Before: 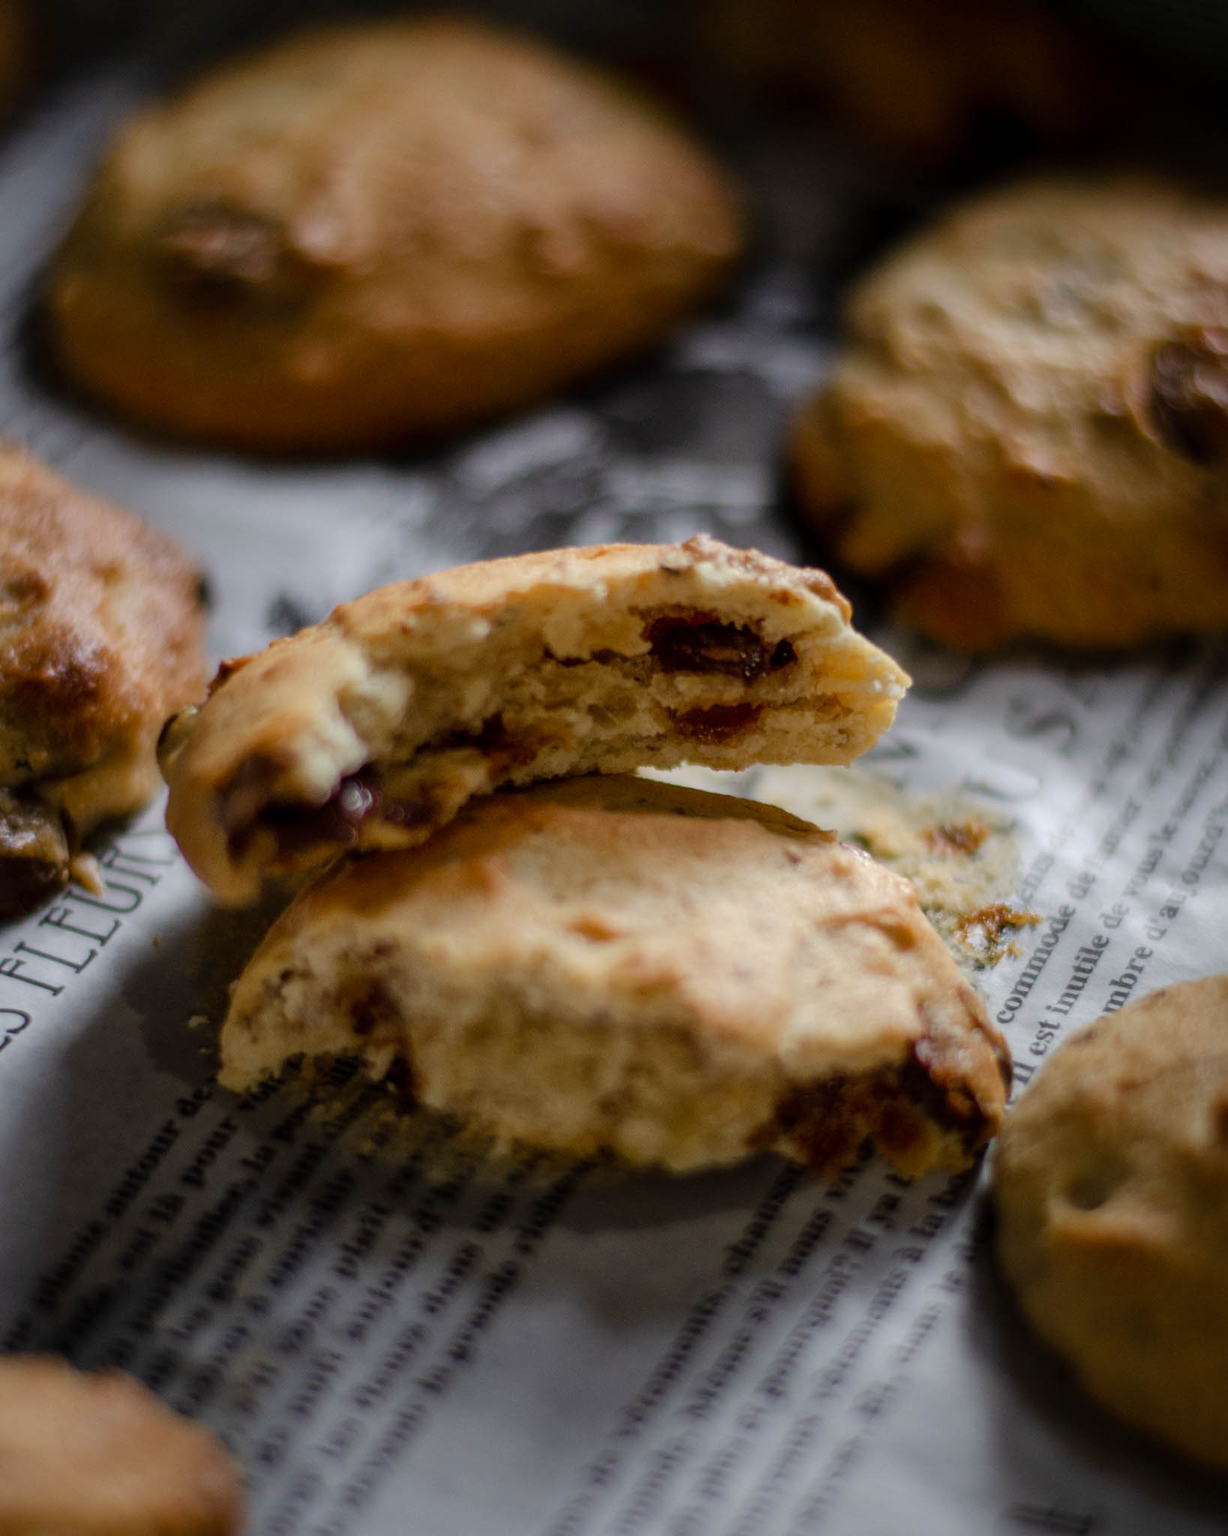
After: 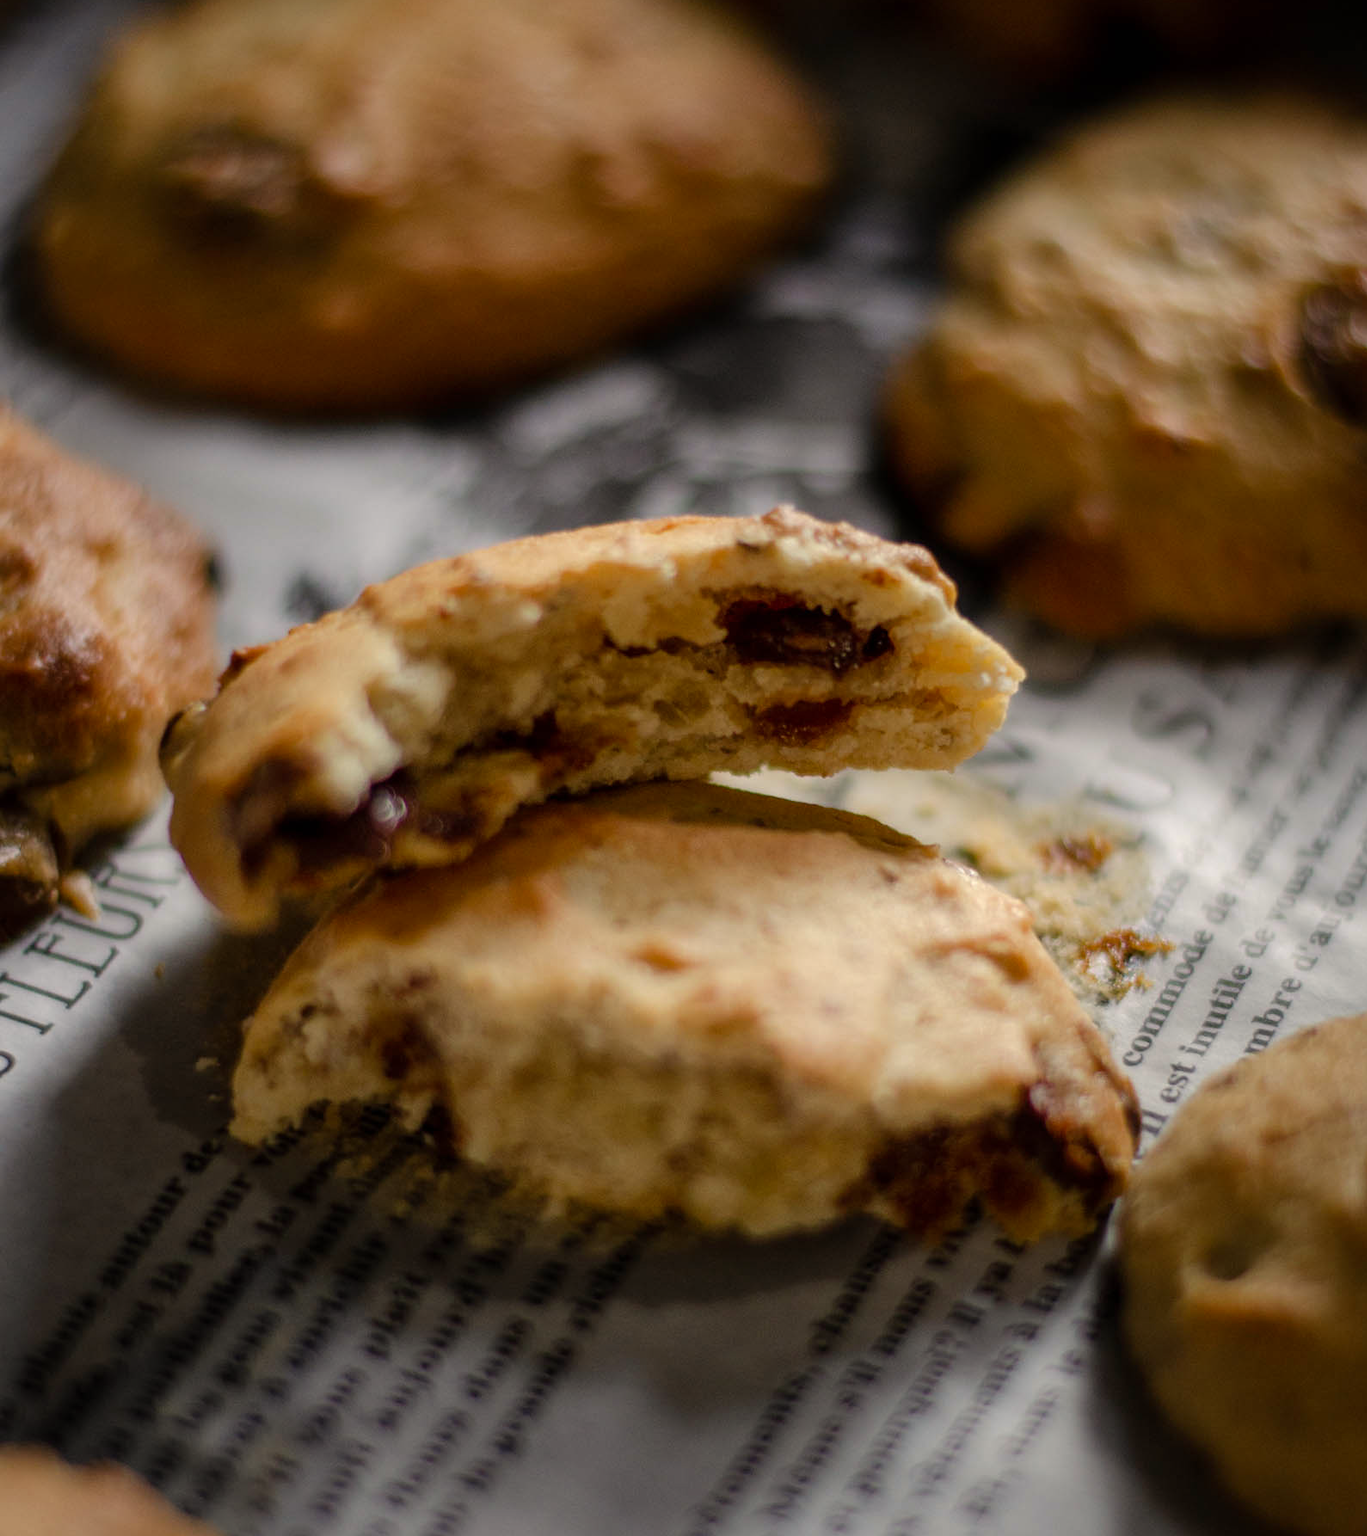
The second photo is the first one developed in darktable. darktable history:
crop: left 1.507%, top 6.147%, right 1.379%, bottom 6.637%
color calibration: x 0.329, y 0.345, temperature 5633 K
